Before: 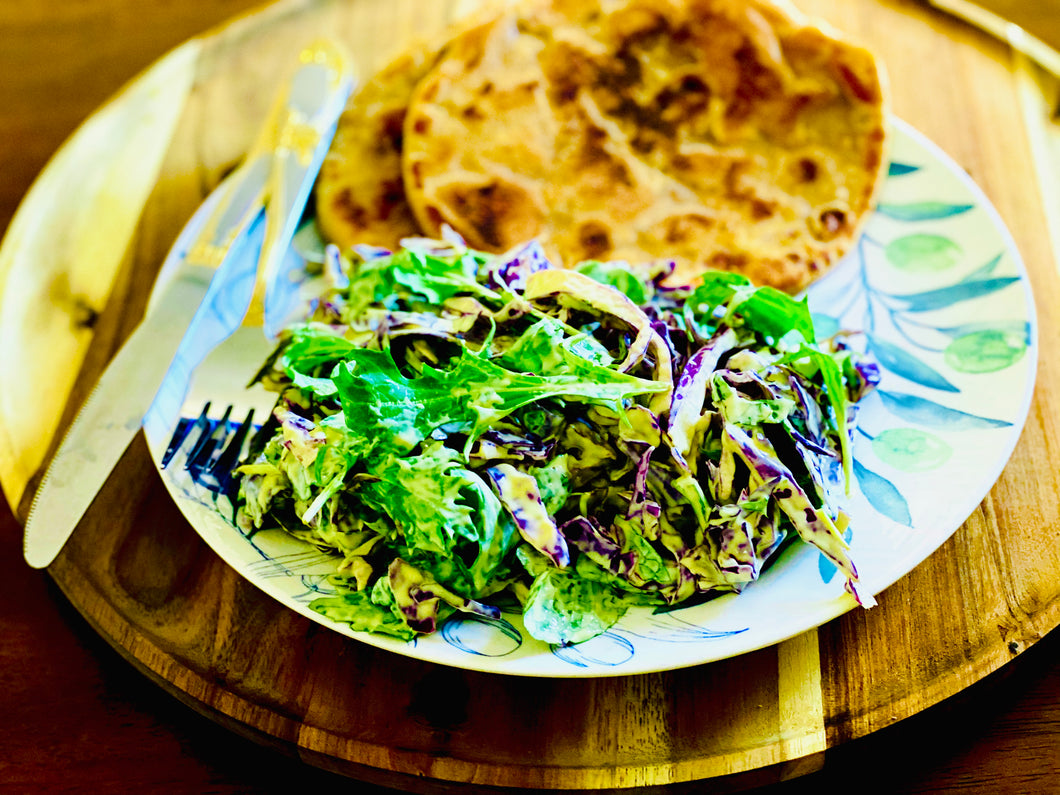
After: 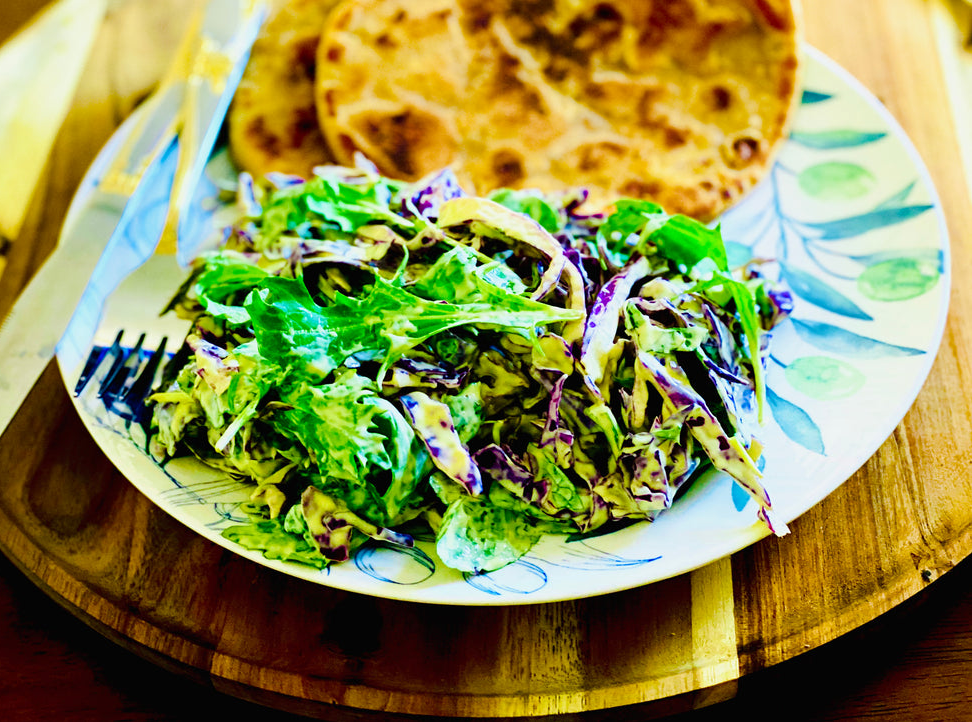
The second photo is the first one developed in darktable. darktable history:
crop and rotate: left 8.287%, top 9.097%
